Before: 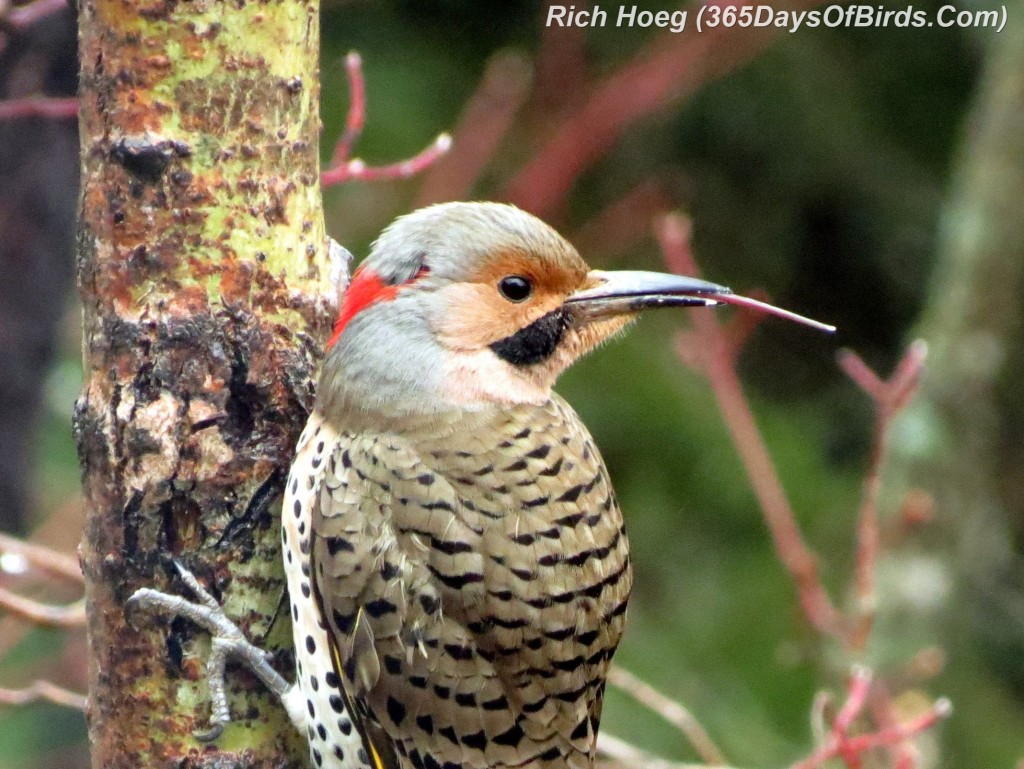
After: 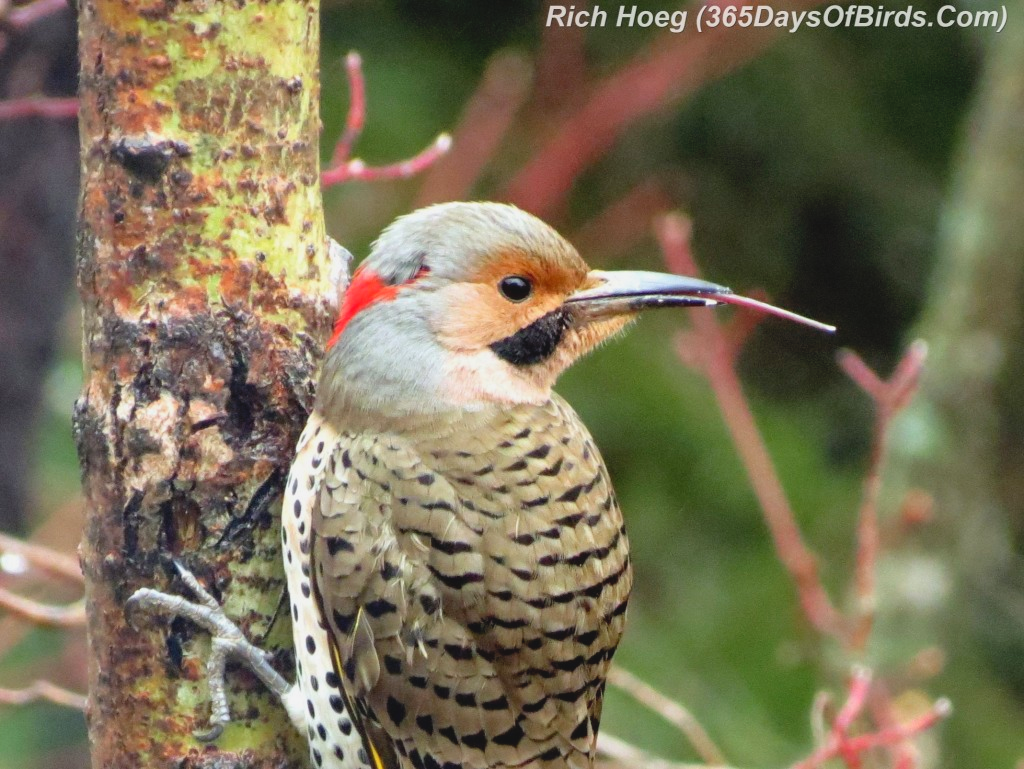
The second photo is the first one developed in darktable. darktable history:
contrast brightness saturation: contrast -0.093, brightness 0.043, saturation 0.078
